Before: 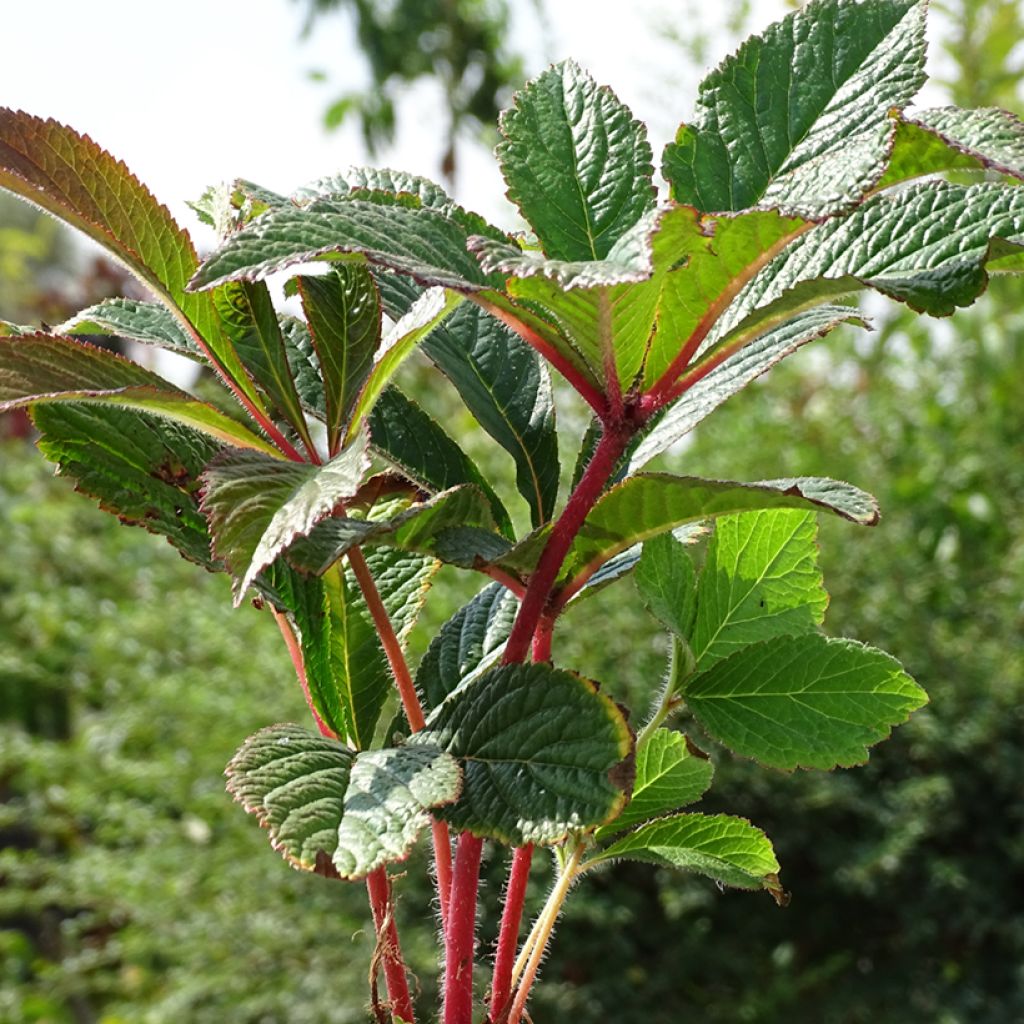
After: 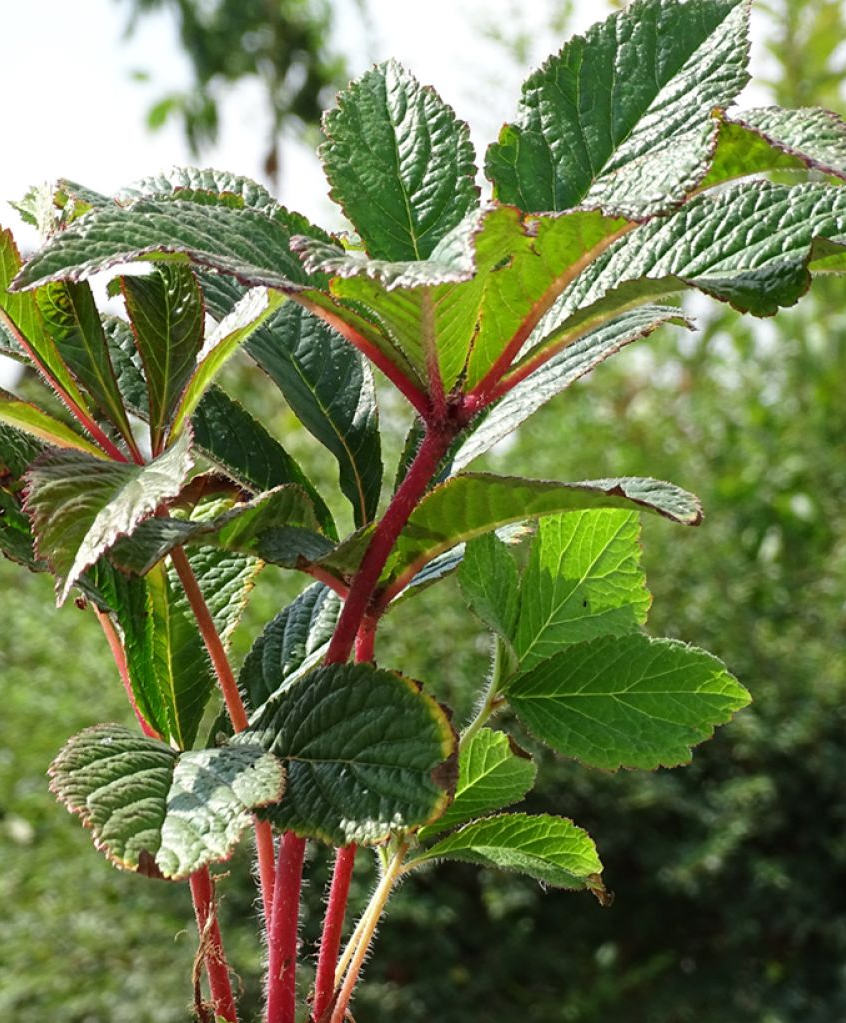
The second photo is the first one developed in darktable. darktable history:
crop: left 17.299%, bottom 0.017%
